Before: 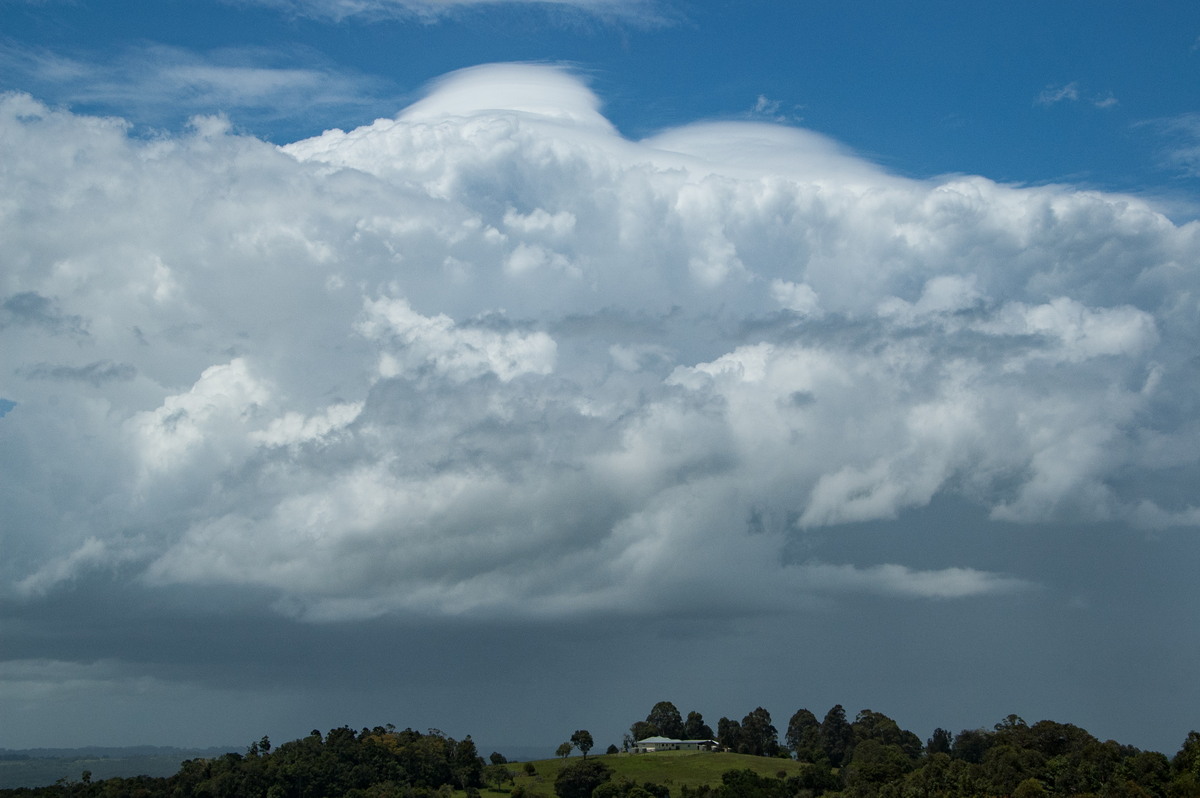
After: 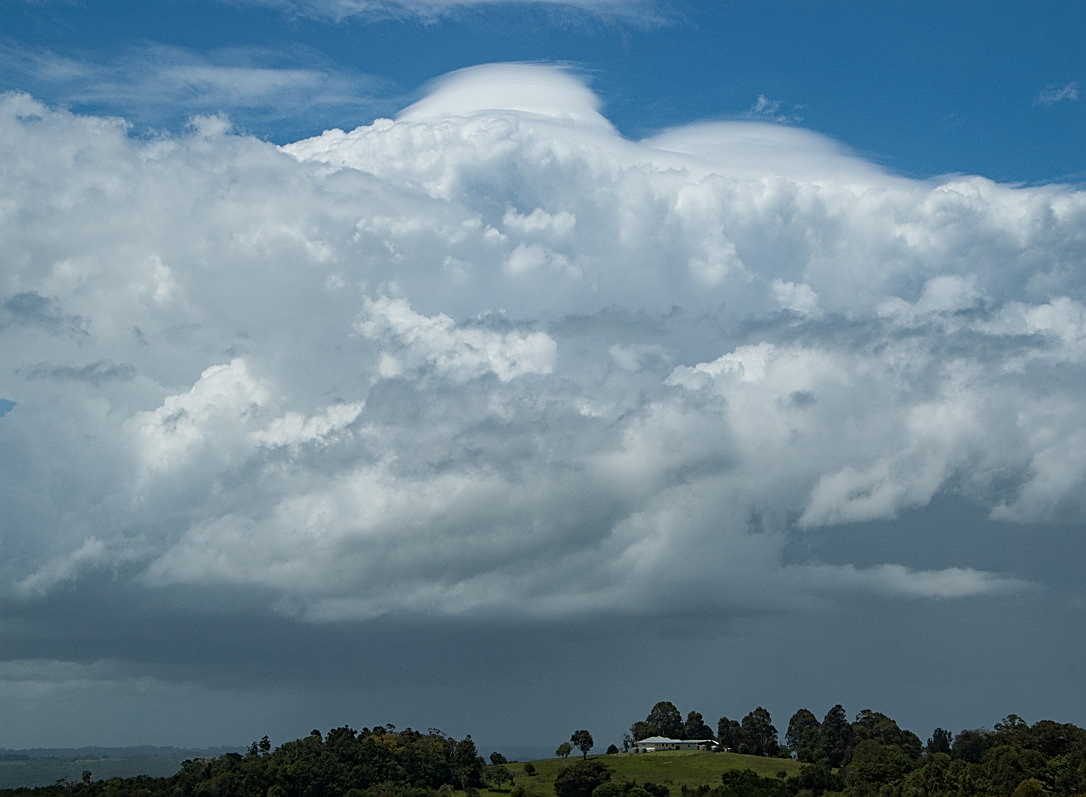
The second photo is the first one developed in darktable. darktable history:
sharpen: on, module defaults
crop: right 9.495%, bottom 0.028%
